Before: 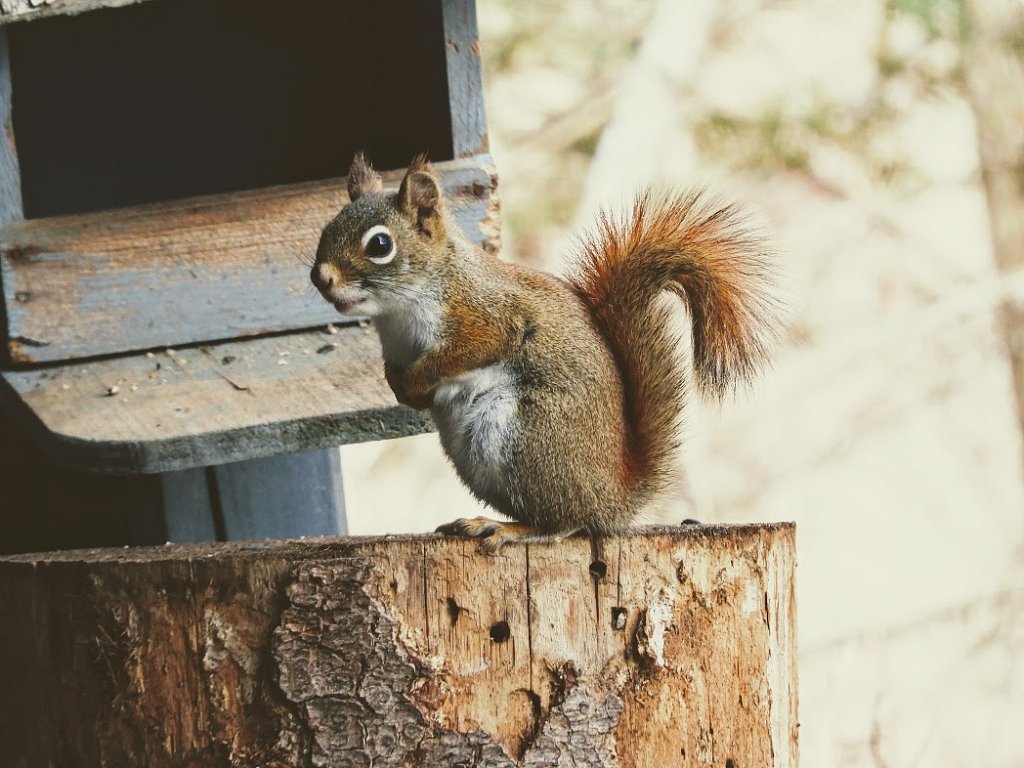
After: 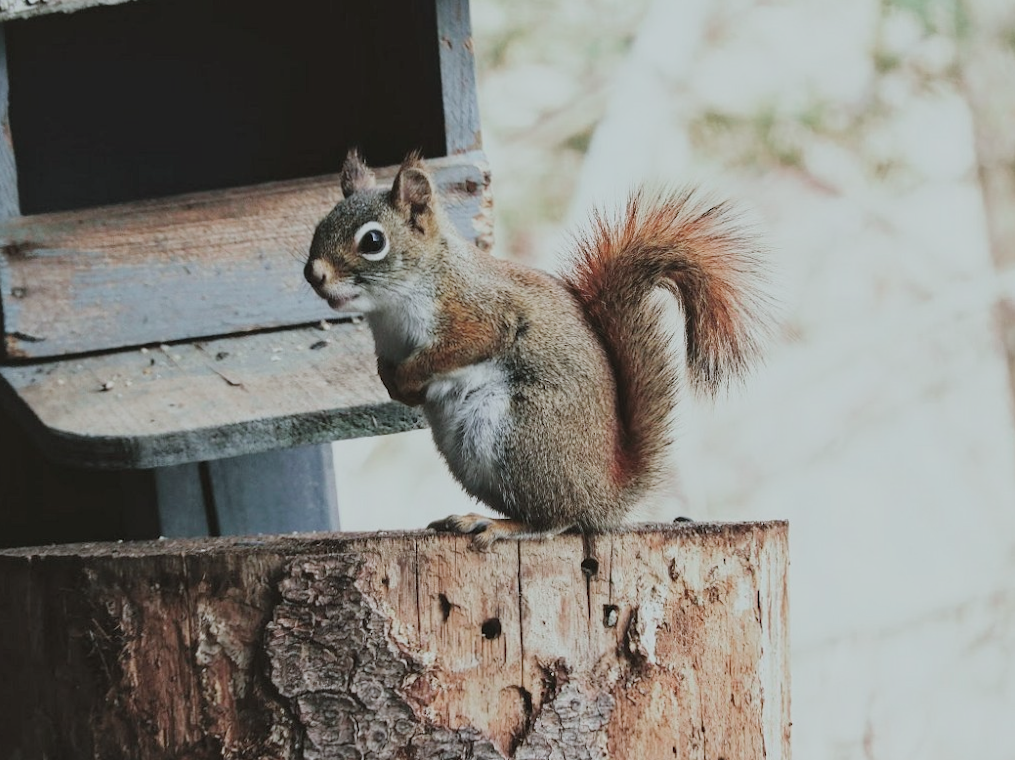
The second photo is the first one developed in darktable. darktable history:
color calibration: x 0.367, y 0.379, temperature 4395.86 K
rotate and perspective: rotation 0.192°, lens shift (horizontal) -0.015, crop left 0.005, crop right 0.996, crop top 0.006, crop bottom 0.99
filmic rgb: black relative exposure -7.65 EV, white relative exposure 4.56 EV, hardness 3.61
color contrast: blue-yellow contrast 0.7
